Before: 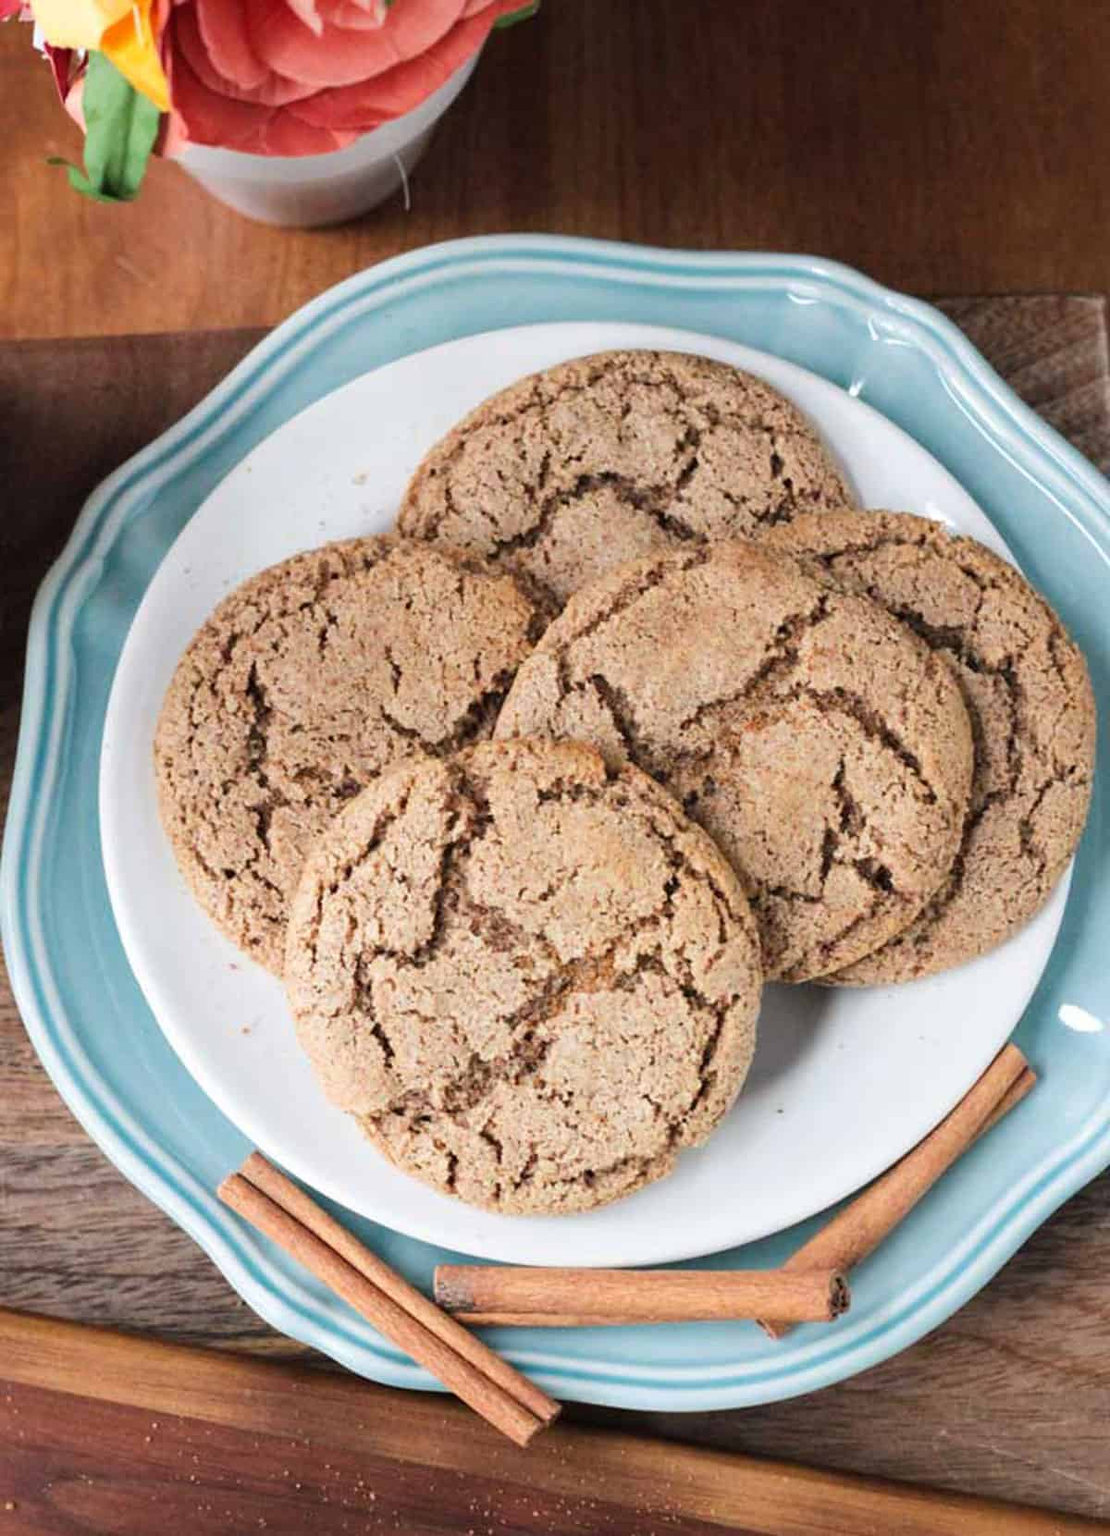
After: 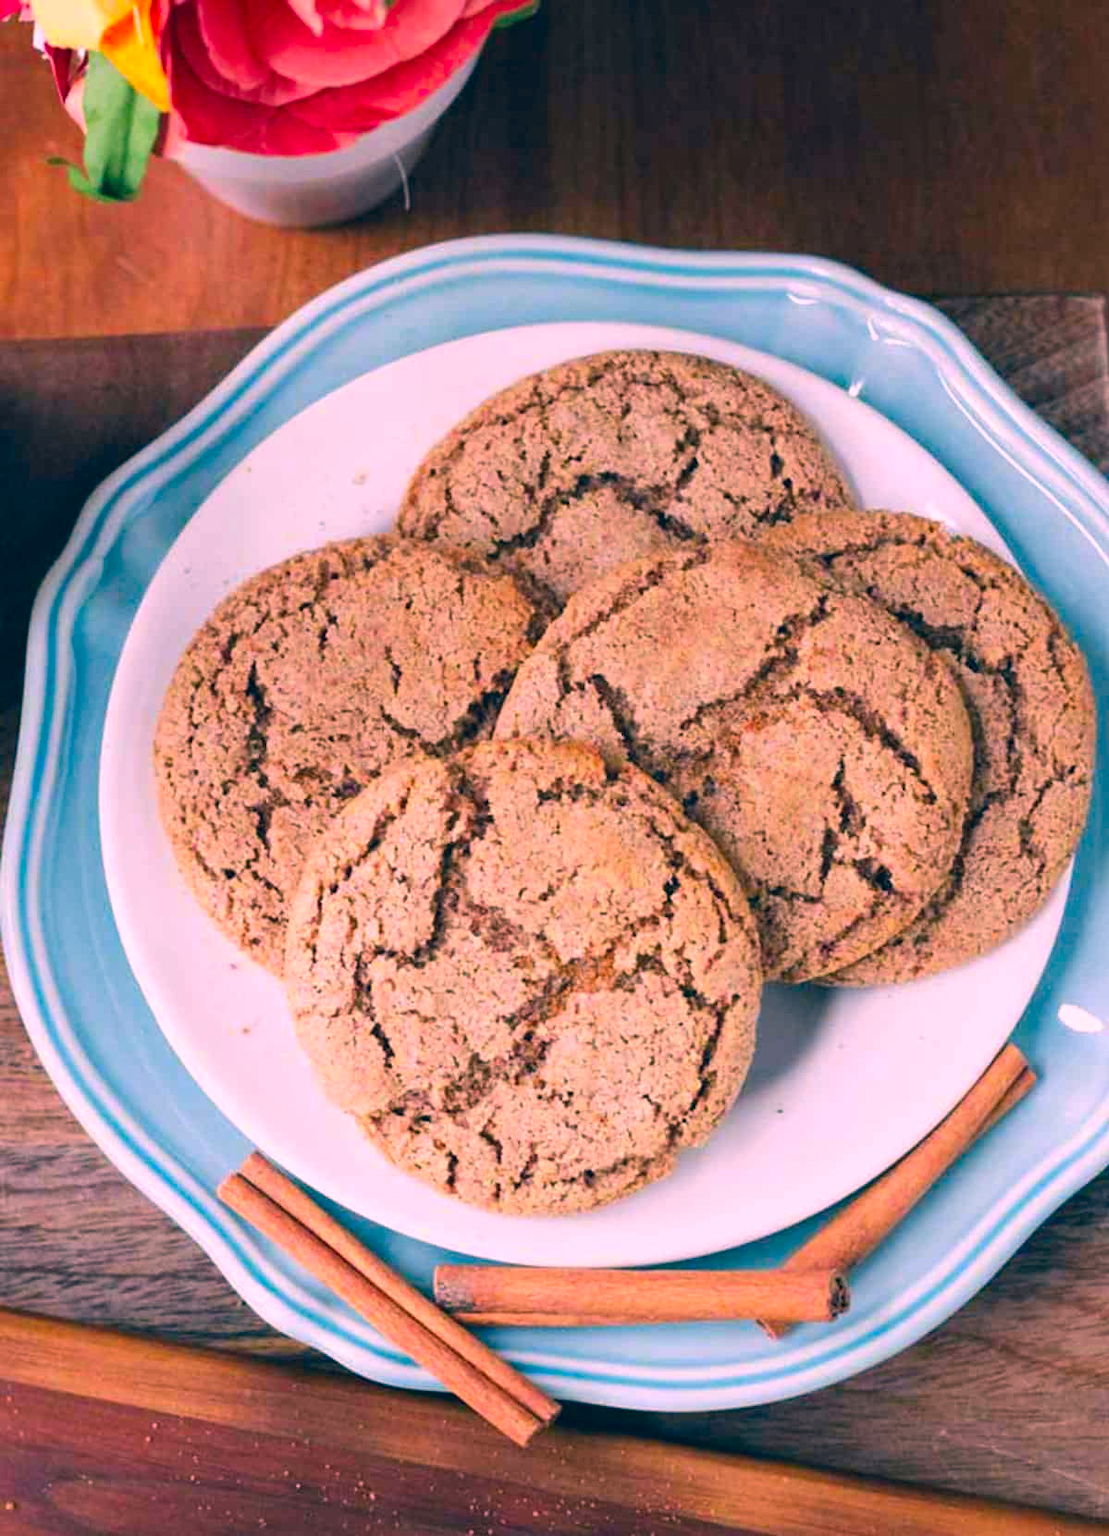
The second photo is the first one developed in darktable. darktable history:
color correction: highlights a* 16.75, highlights b* 0.341, shadows a* -14.72, shadows b* -13.96, saturation 1.51
